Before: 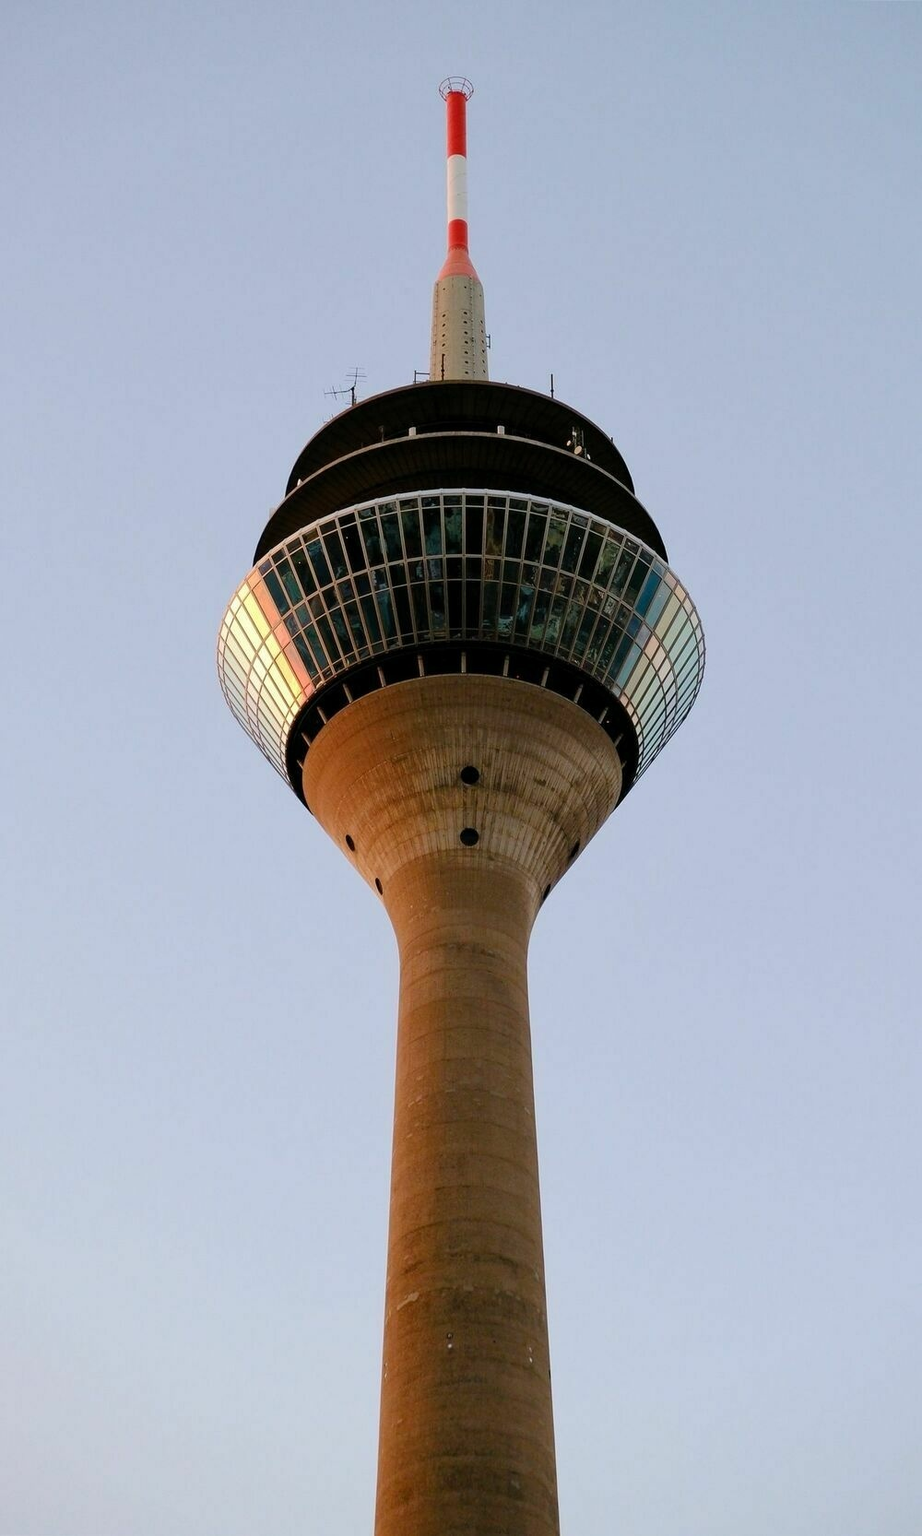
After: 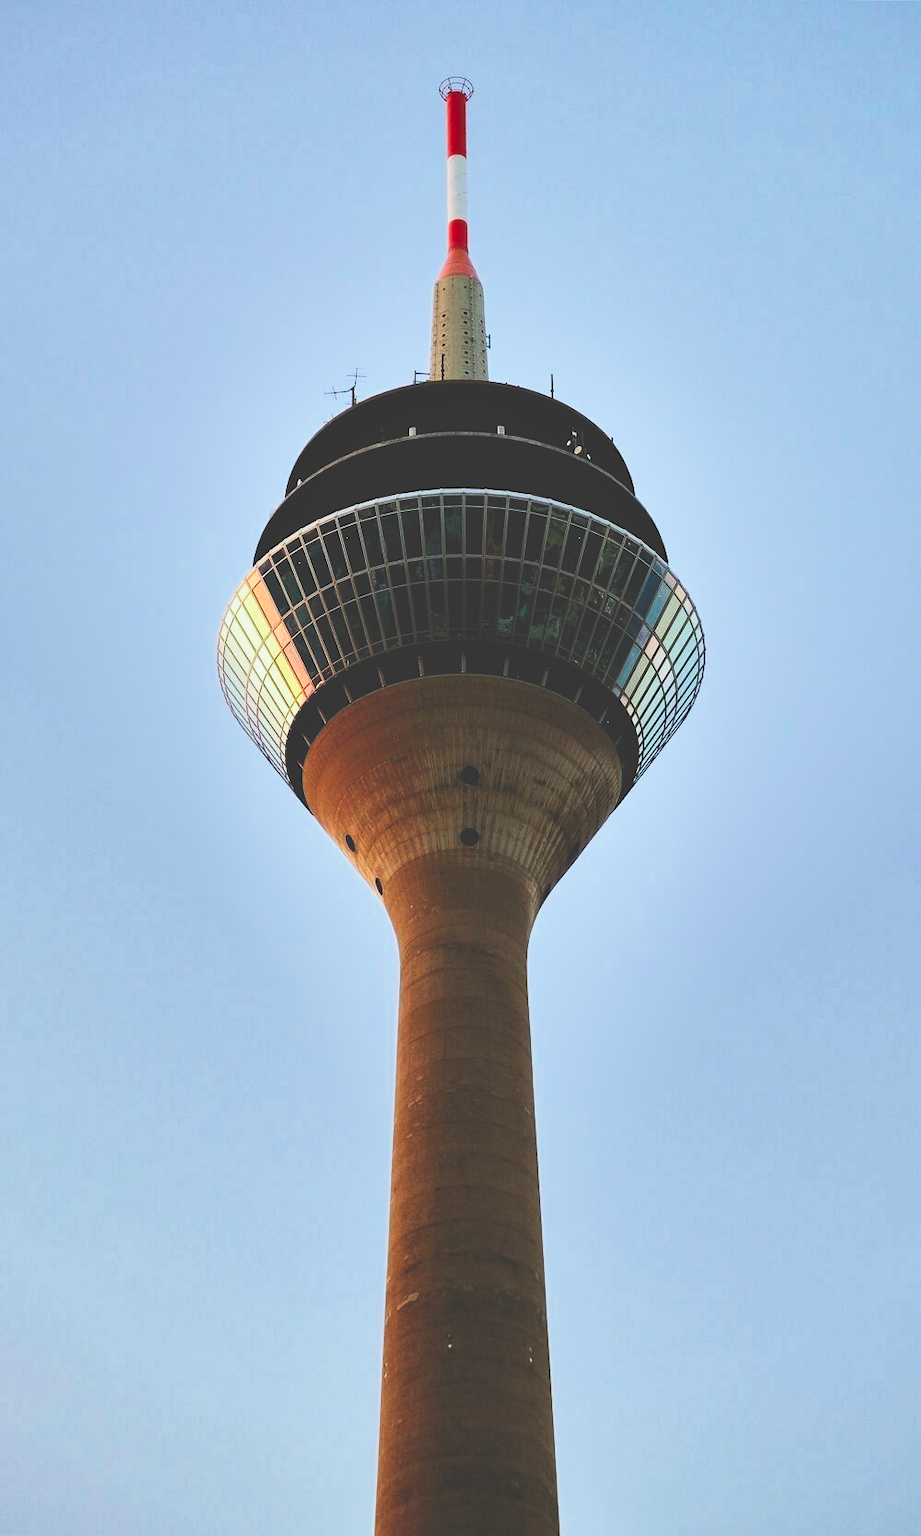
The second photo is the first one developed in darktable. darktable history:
white balance: red 0.925, blue 1.046
shadows and highlights: shadows 20.91, highlights -35.45, soften with gaussian
tone equalizer: -7 EV -0.63 EV, -6 EV 1 EV, -5 EV -0.45 EV, -4 EV 0.43 EV, -3 EV 0.41 EV, -2 EV 0.15 EV, -1 EV -0.15 EV, +0 EV -0.39 EV, smoothing diameter 25%, edges refinement/feathering 10, preserve details guided filter
base curve: curves: ch0 [(0, 0.036) (0.007, 0.037) (0.604, 0.887) (1, 1)], preserve colors none
